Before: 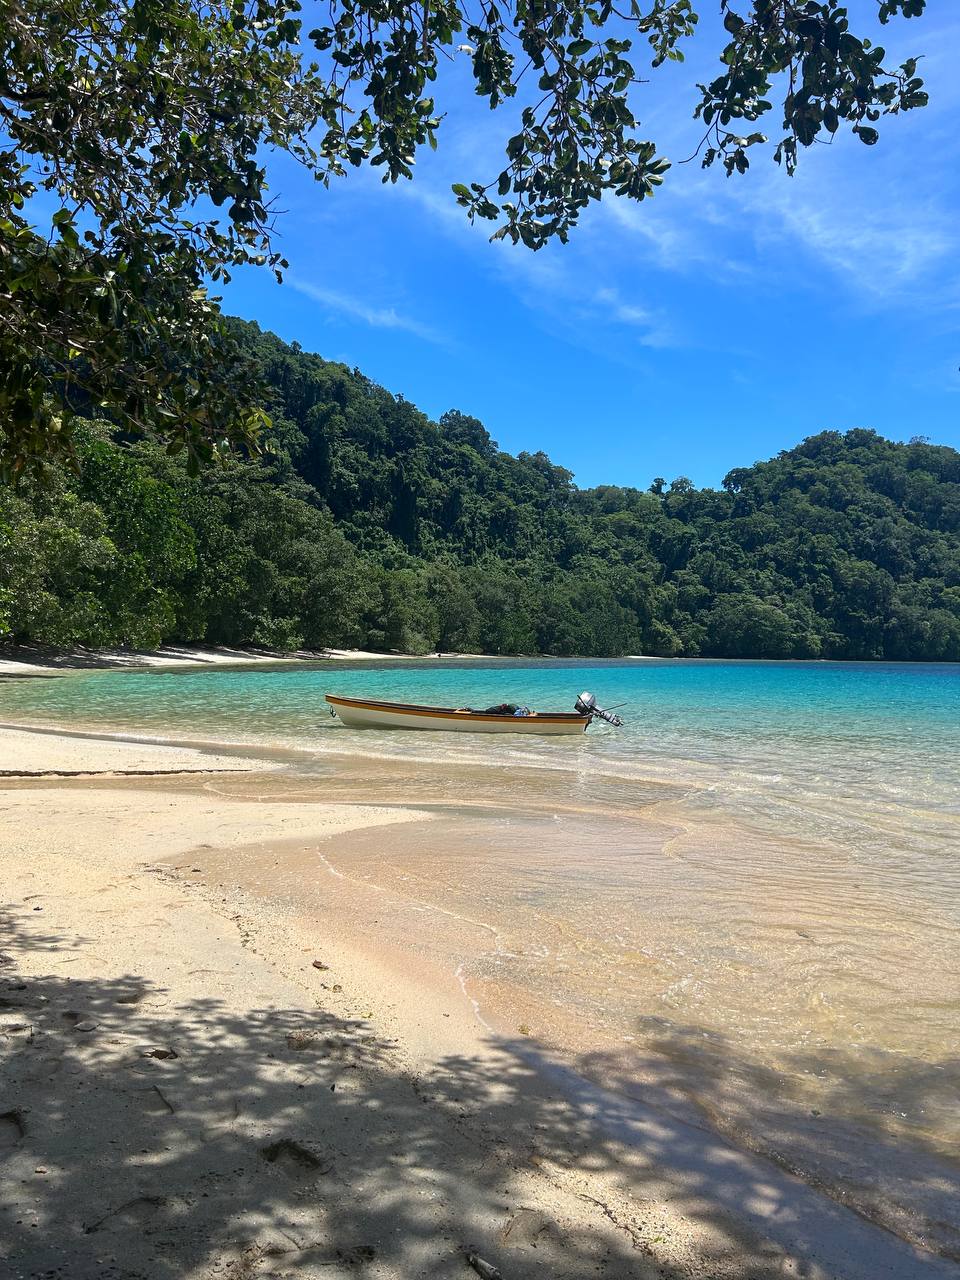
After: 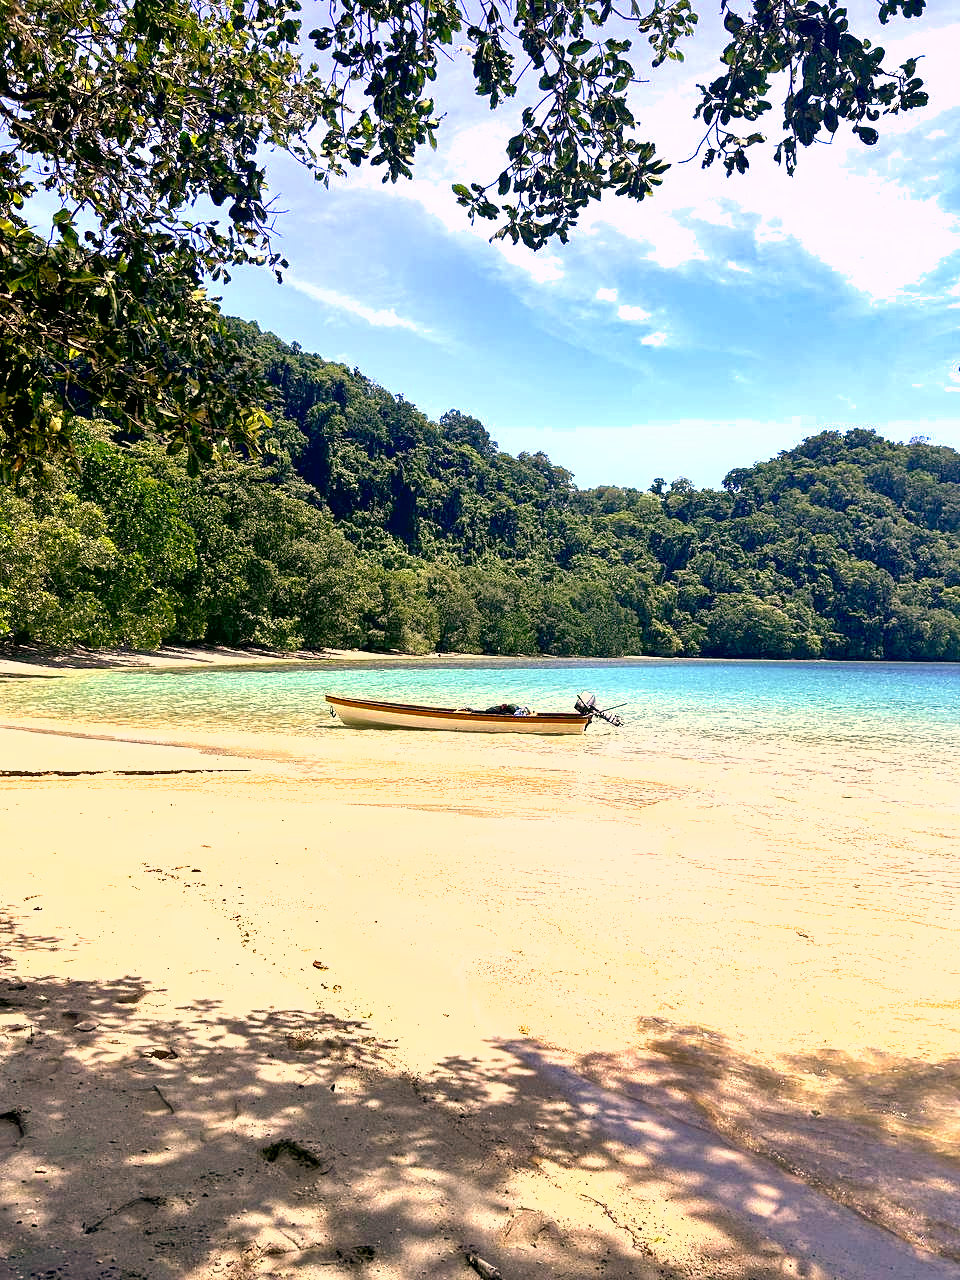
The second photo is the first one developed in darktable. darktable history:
shadows and highlights: shadows 40, highlights -54, highlights color adjustment 46%, low approximation 0.01, soften with gaussian
exposure: black level correction 0.009, exposure 1.425 EV, compensate highlight preservation false
sharpen: amount 0.2
color correction: highlights a* 17.88, highlights b* 18.79
